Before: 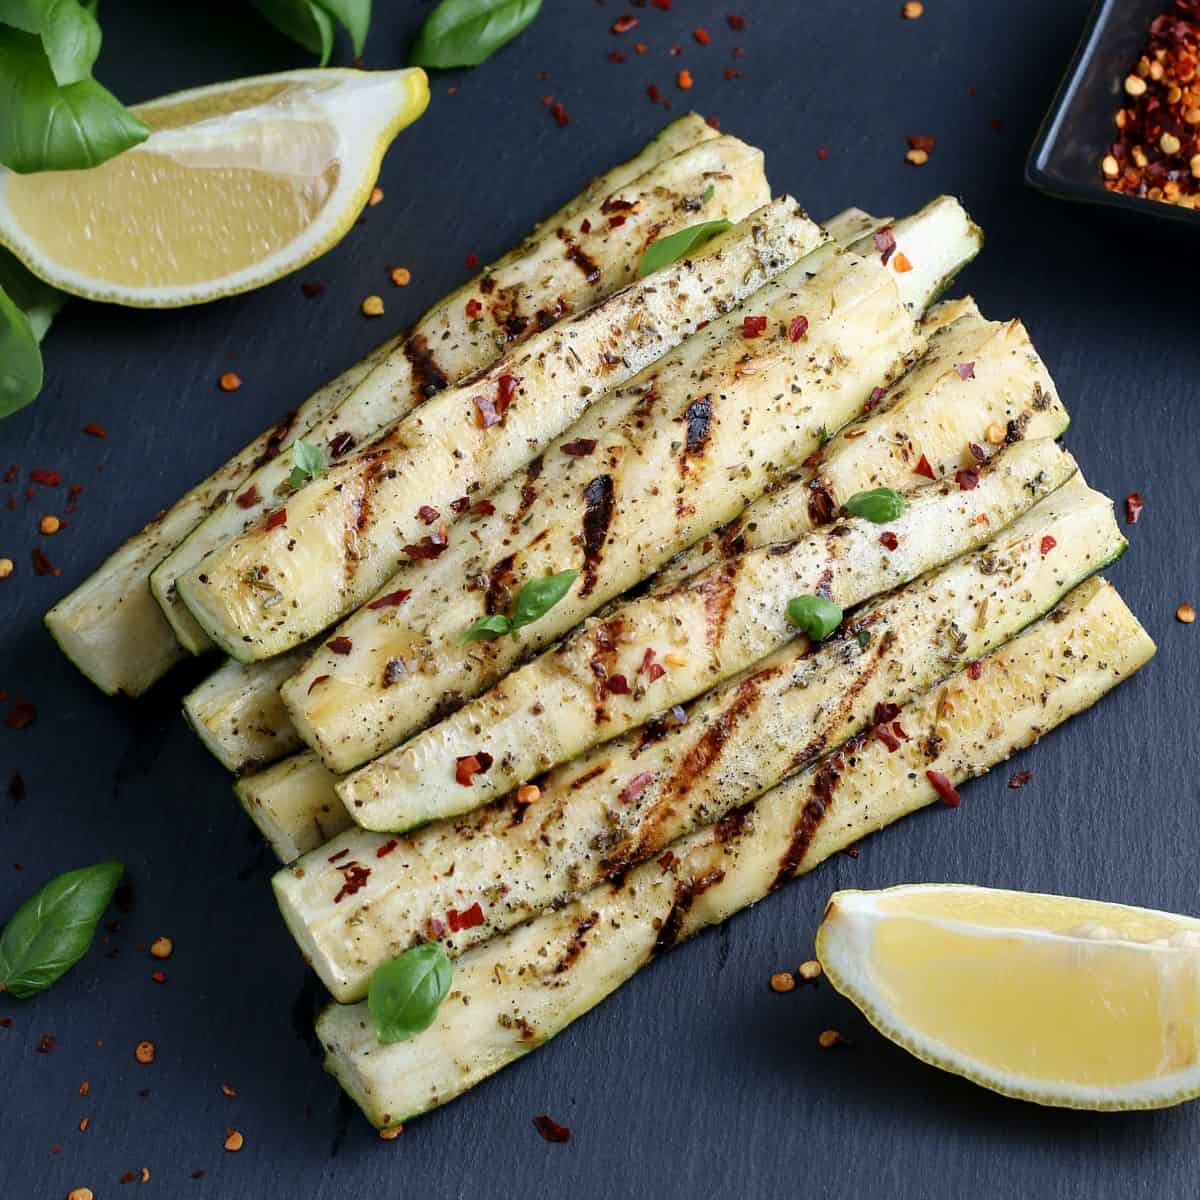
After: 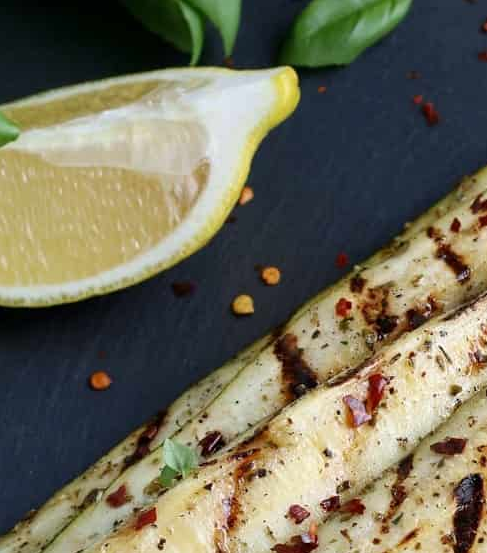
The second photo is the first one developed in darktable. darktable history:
crop and rotate: left 10.84%, top 0.111%, right 48.532%, bottom 53.74%
